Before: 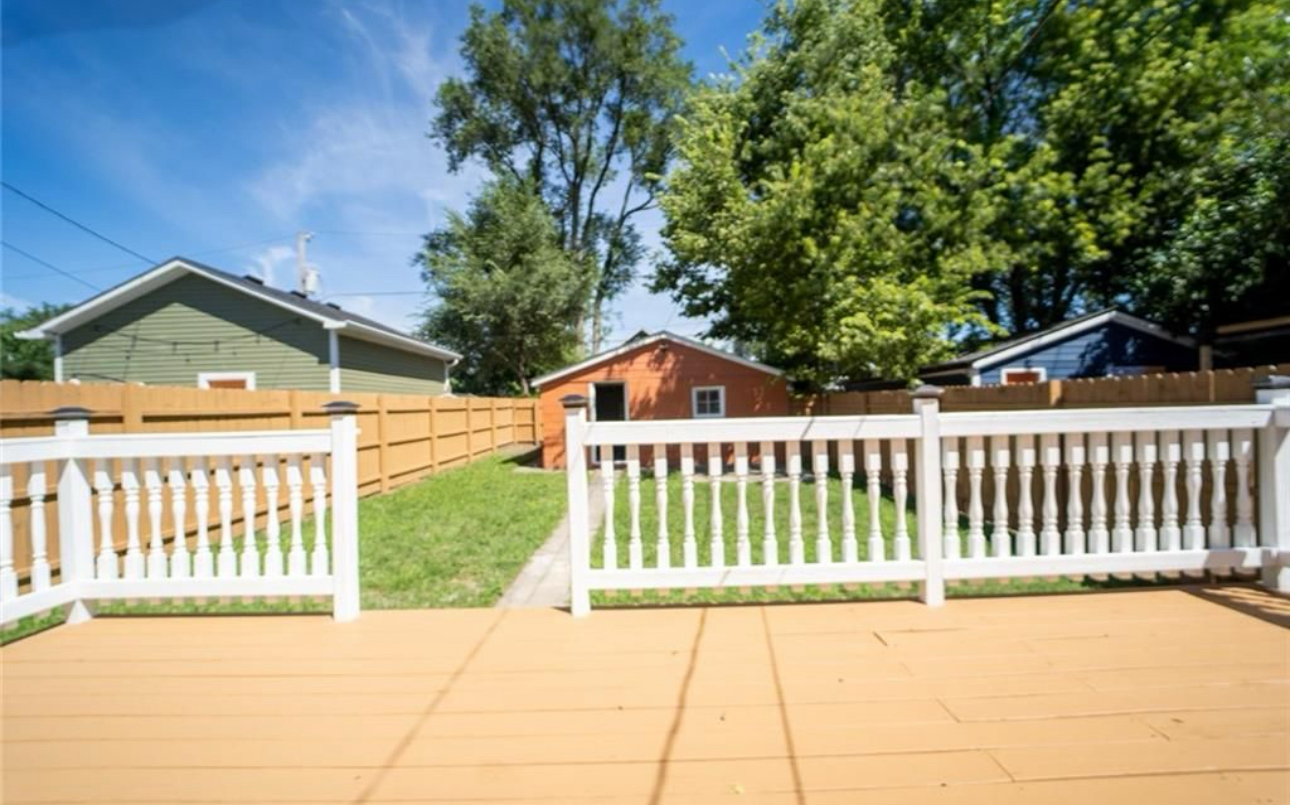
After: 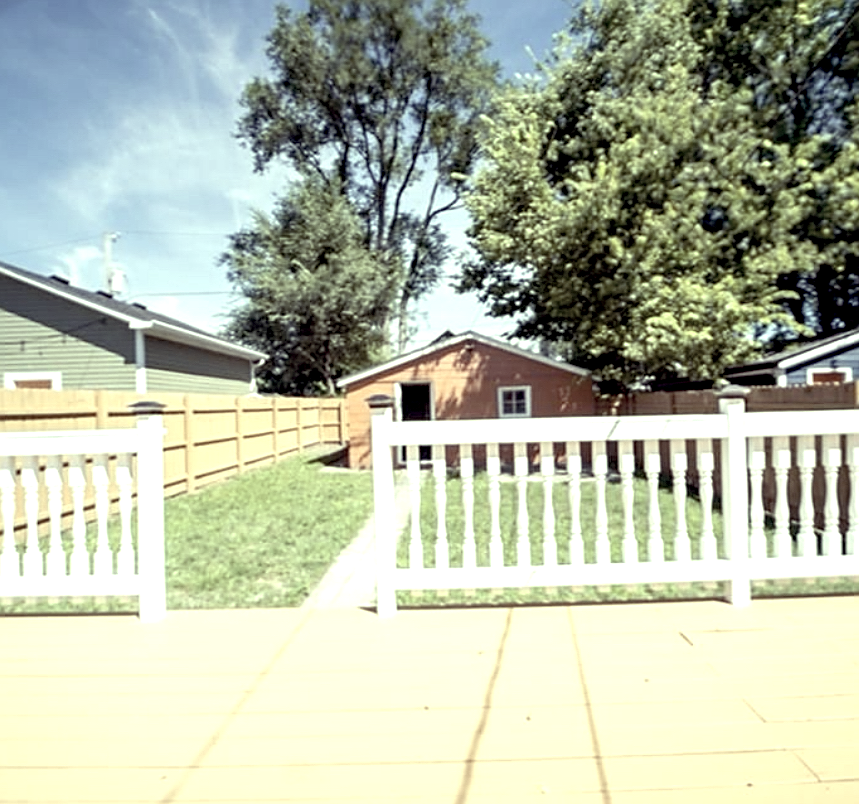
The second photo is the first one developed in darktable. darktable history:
crop and rotate: left 15.055%, right 18.278%
sharpen: on, module defaults
color correction: highlights a* -20.17, highlights b* 20.27, shadows a* 20.03, shadows b* -20.46, saturation 0.43
exposure: black level correction 0.012, exposure 0.7 EV, compensate exposure bias true, compensate highlight preservation false
